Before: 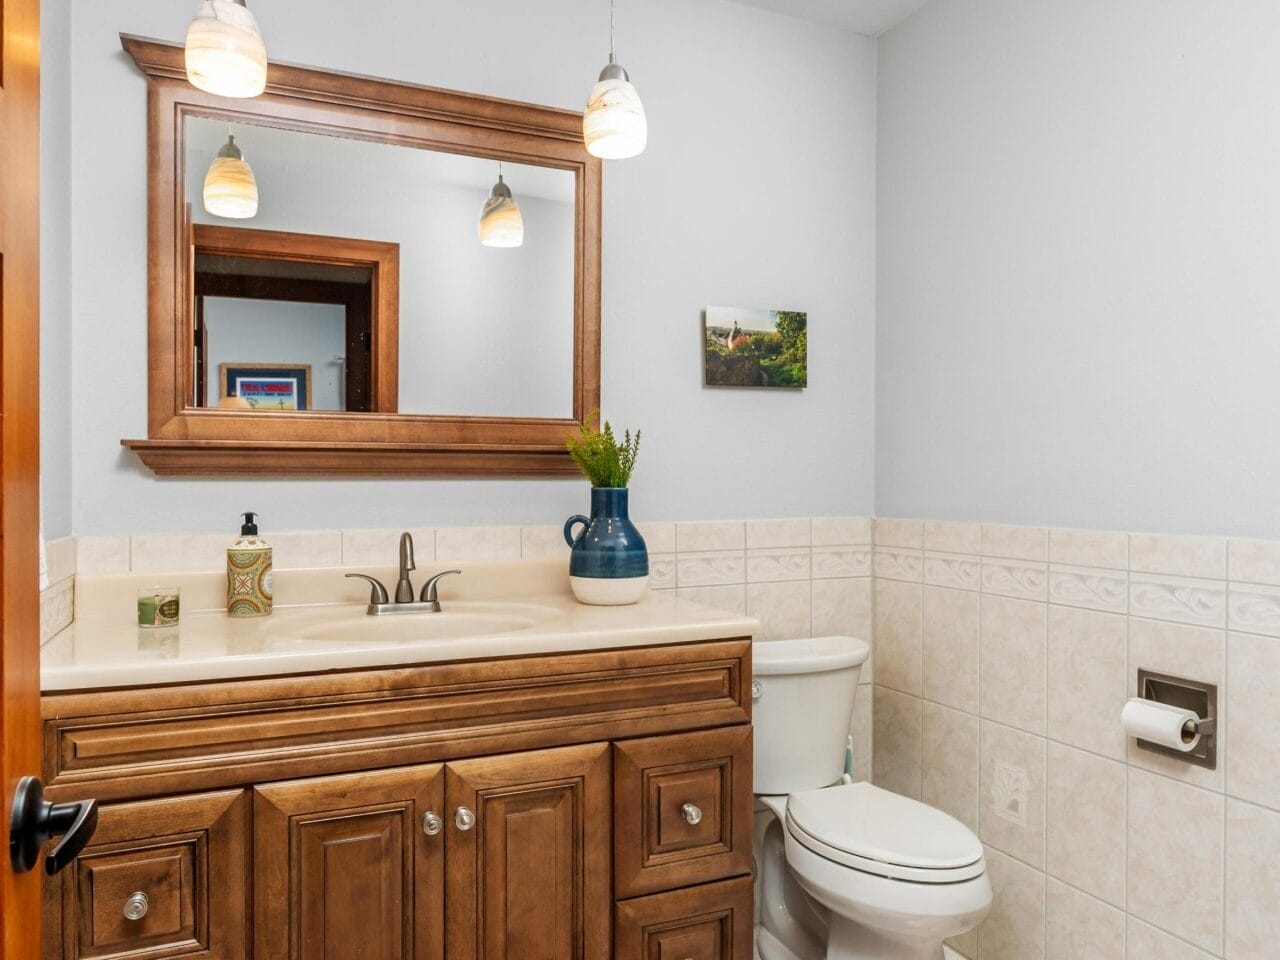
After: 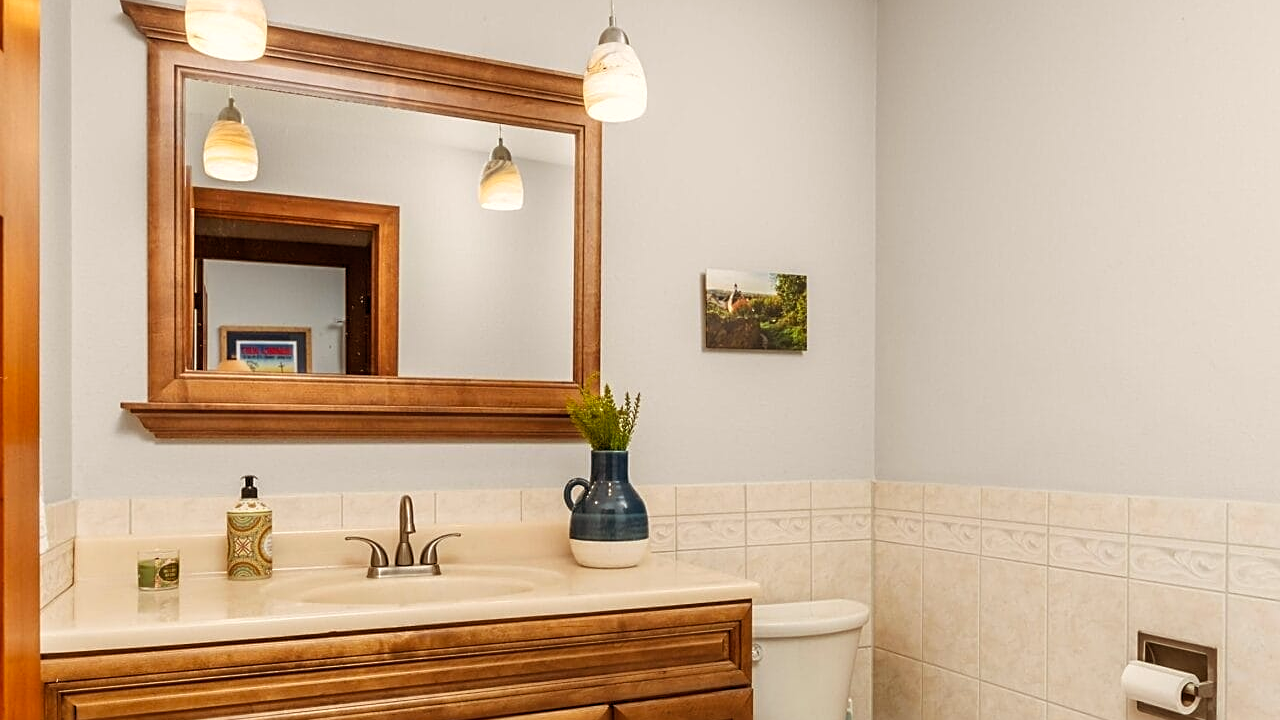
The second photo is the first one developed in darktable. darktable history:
sharpen: on, module defaults
color balance rgb: shadows lift › chroma 4.41%, shadows lift › hue 27°, power › chroma 2.5%, power › hue 70°, highlights gain › chroma 1%, highlights gain › hue 27°, saturation formula JzAzBz (2021)
color zones: curves: ch0 [(0, 0.497) (0.143, 0.5) (0.286, 0.5) (0.429, 0.483) (0.571, 0.116) (0.714, -0.006) (0.857, 0.28) (1, 0.497)]
crop: top 3.857%, bottom 21.132%
